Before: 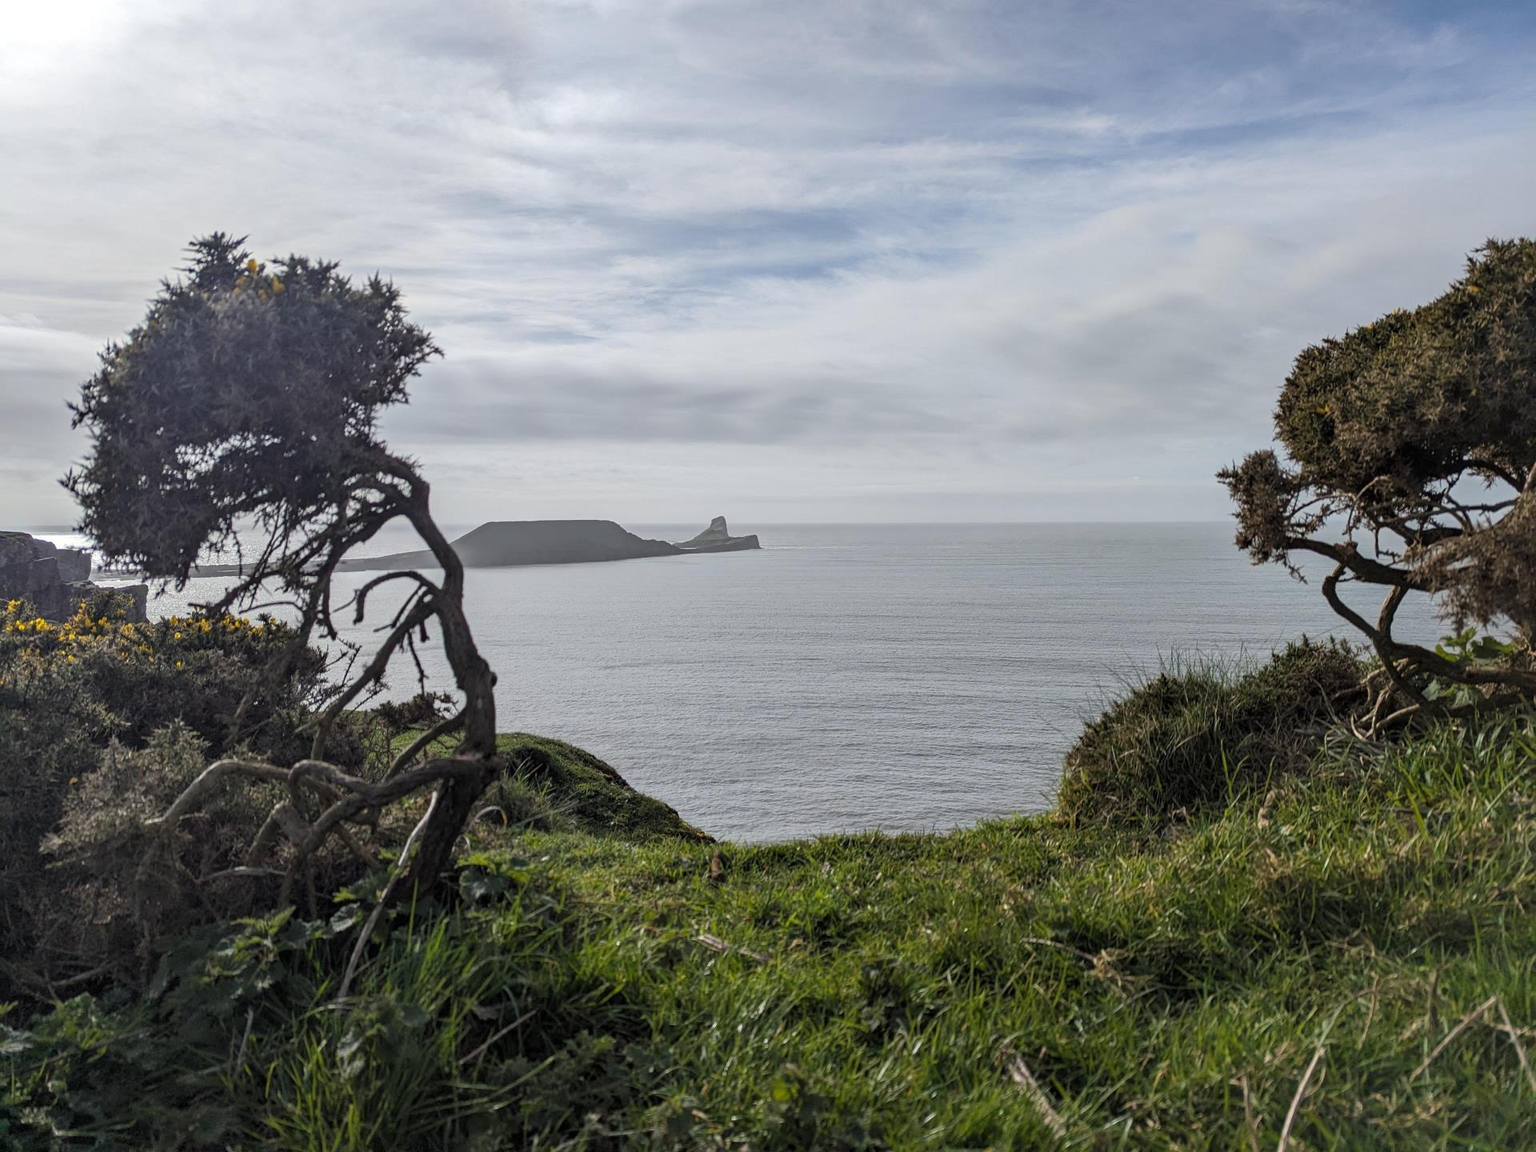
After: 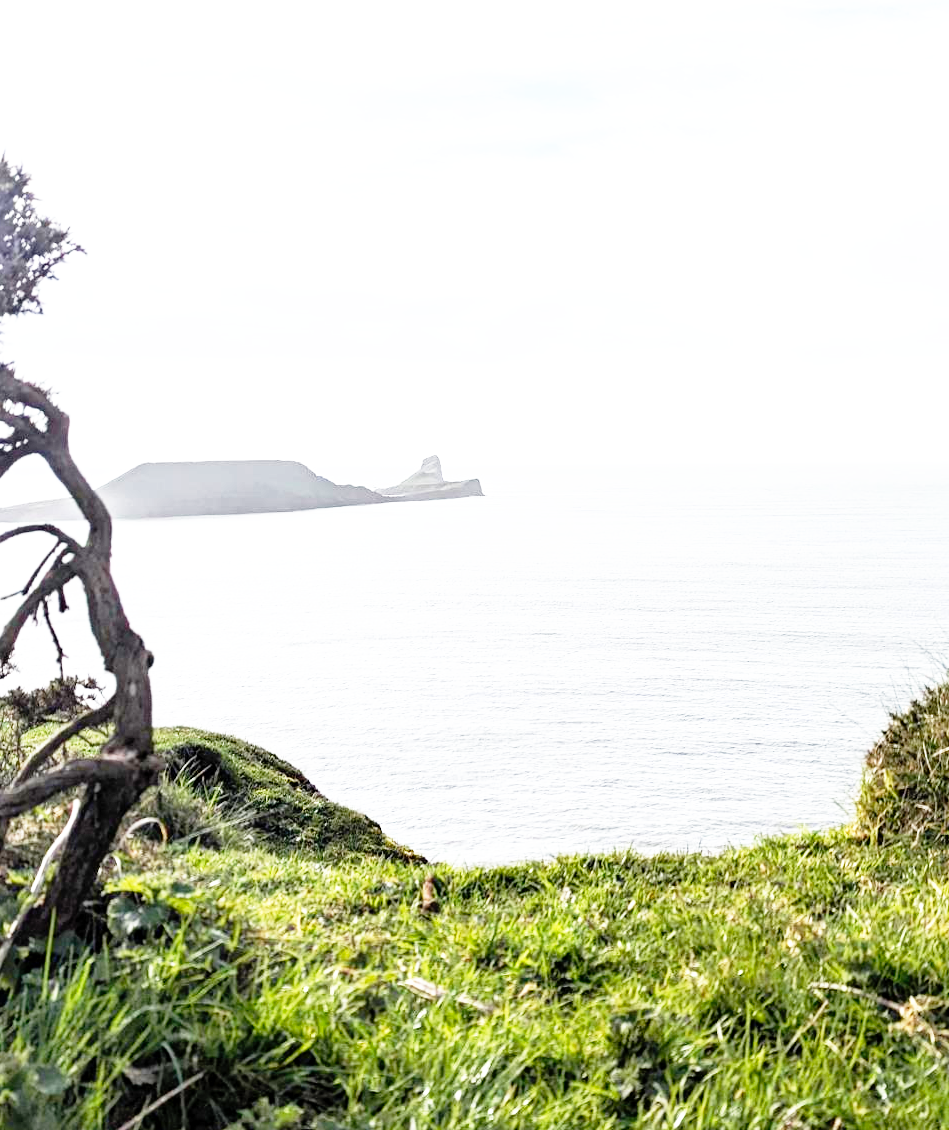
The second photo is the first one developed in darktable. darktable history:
crop and rotate: angle 0.02°, left 24.353%, top 13.219%, right 26.156%, bottom 8.224%
base curve: curves: ch0 [(0, 0) (0.012, 0.01) (0.073, 0.168) (0.31, 0.711) (0.645, 0.957) (1, 1)], preserve colors none
exposure: black level correction 0.001, exposure 1.116 EV, compensate highlight preservation false
